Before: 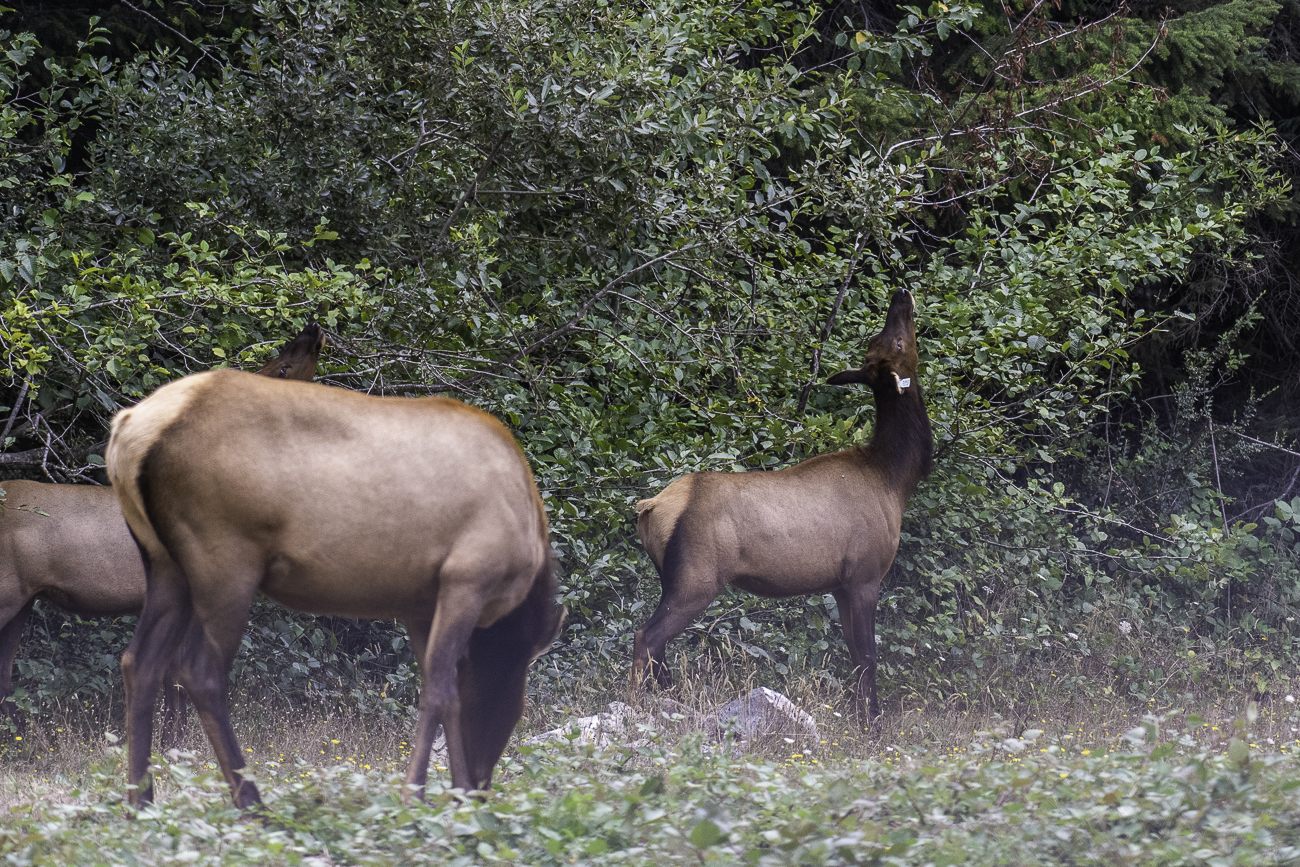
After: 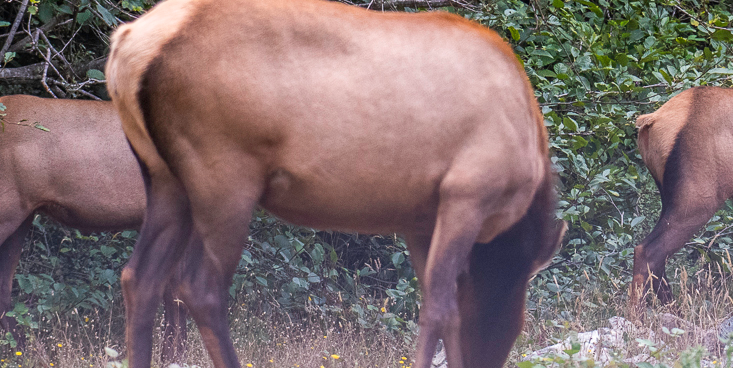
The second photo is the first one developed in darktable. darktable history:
crop: top 44.44%, right 43.543%, bottom 13.045%
color balance rgb: perceptual saturation grading › global saturation 0.417%
